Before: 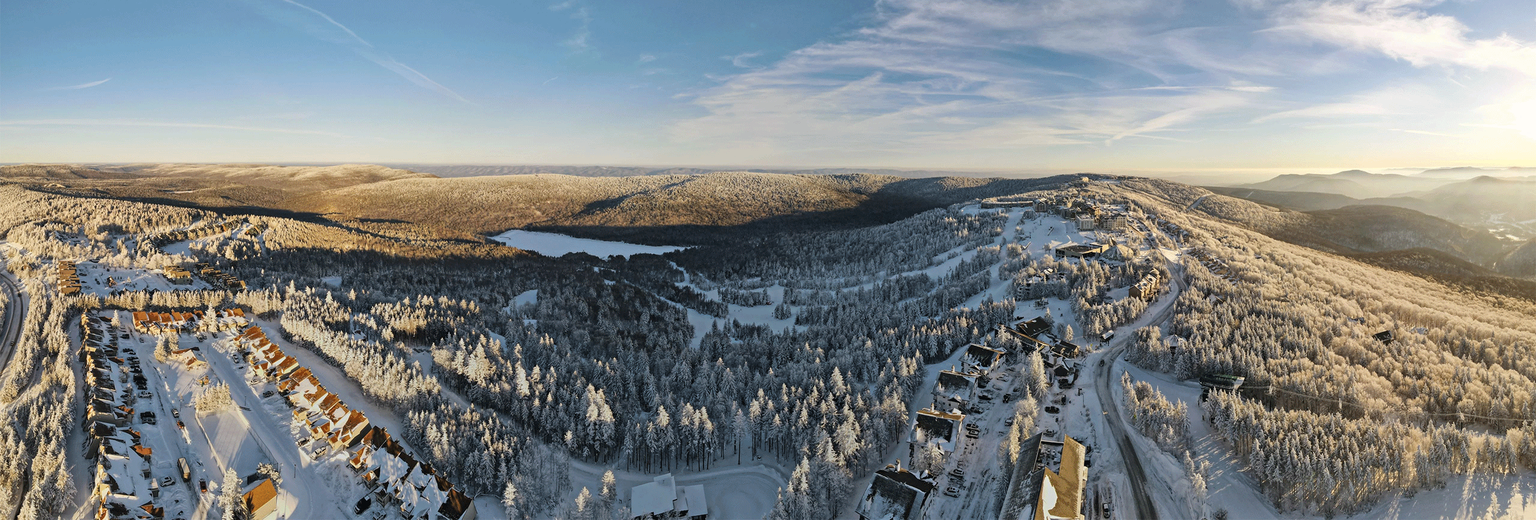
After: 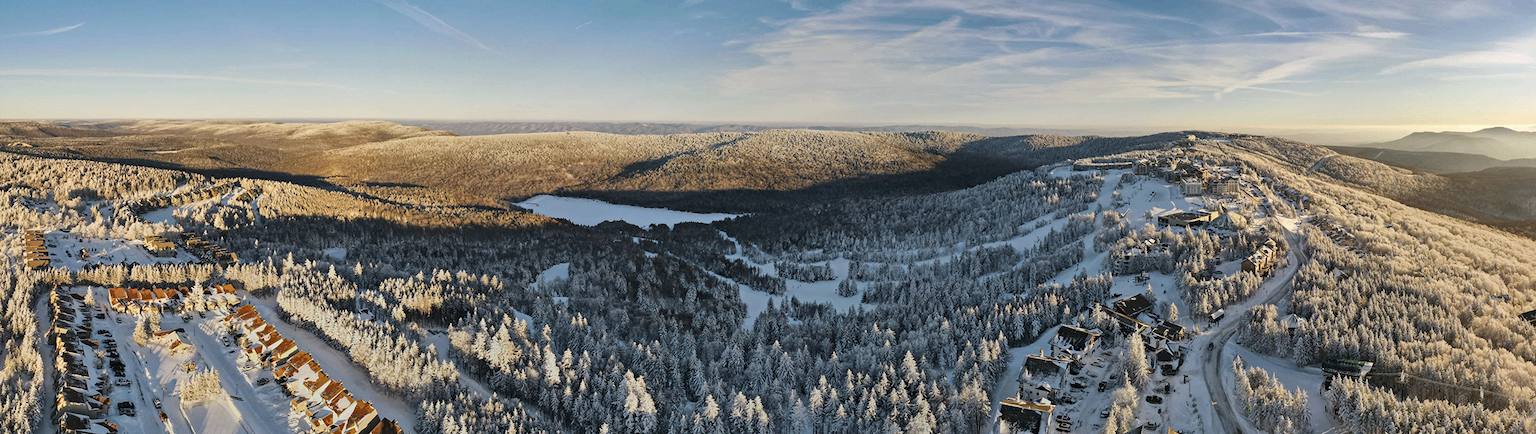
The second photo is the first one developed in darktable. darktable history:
crop and rotate: left 2.425%, top 11.305%, right 9.6%, bottom 15.08%
shadows and highlights: soften with gaussian
